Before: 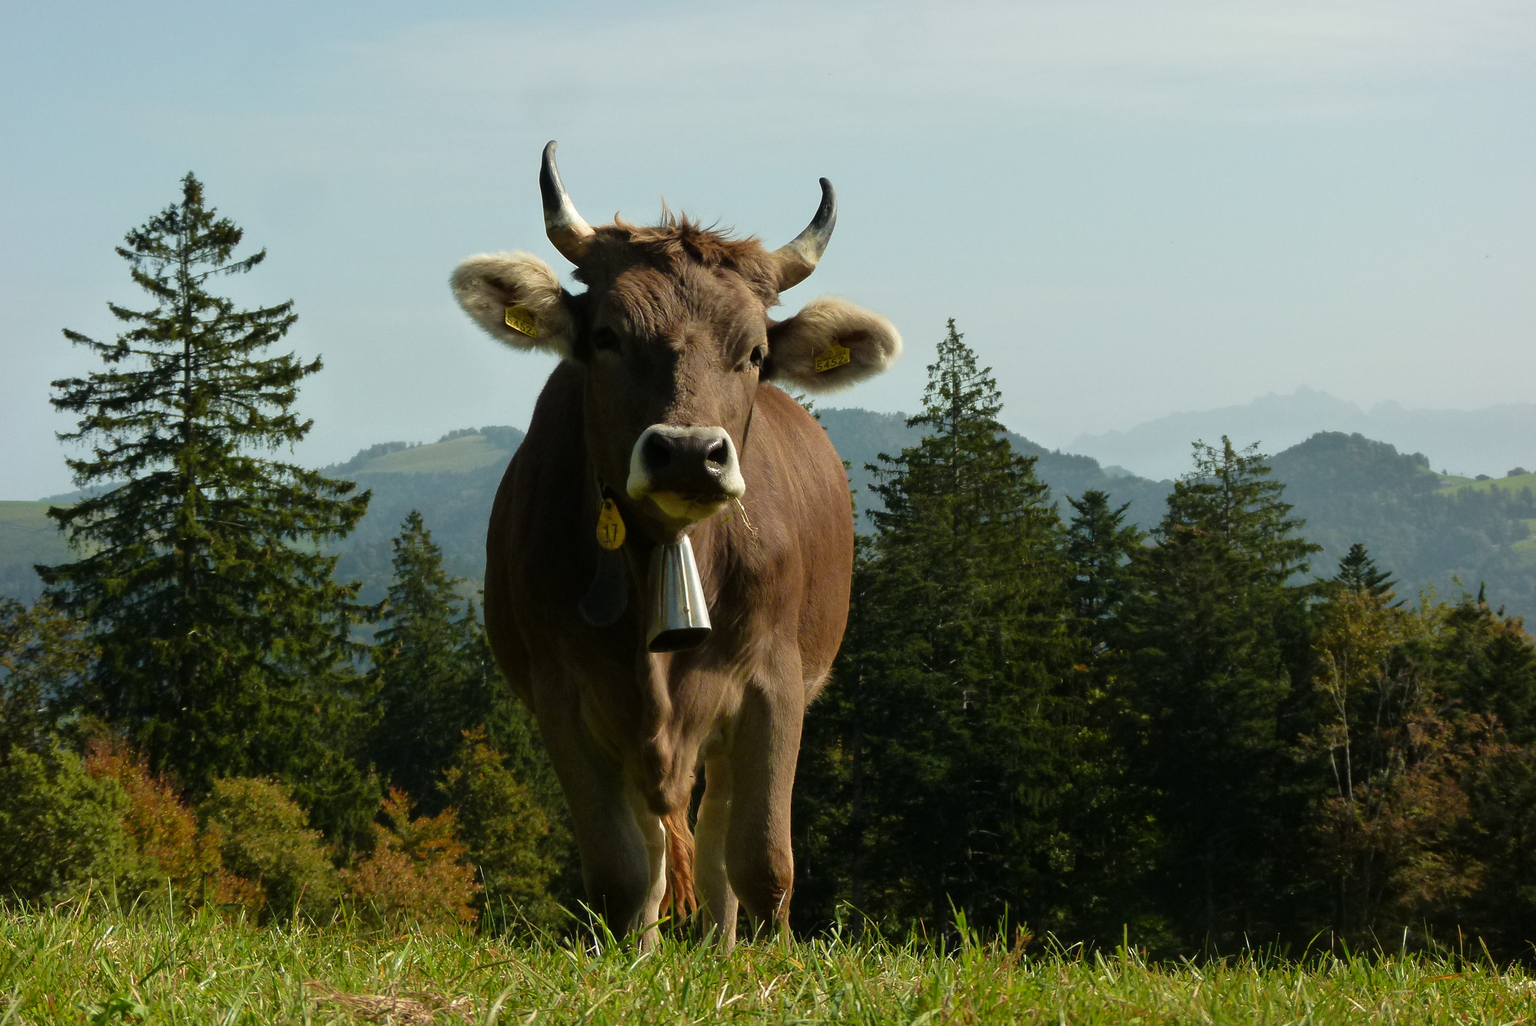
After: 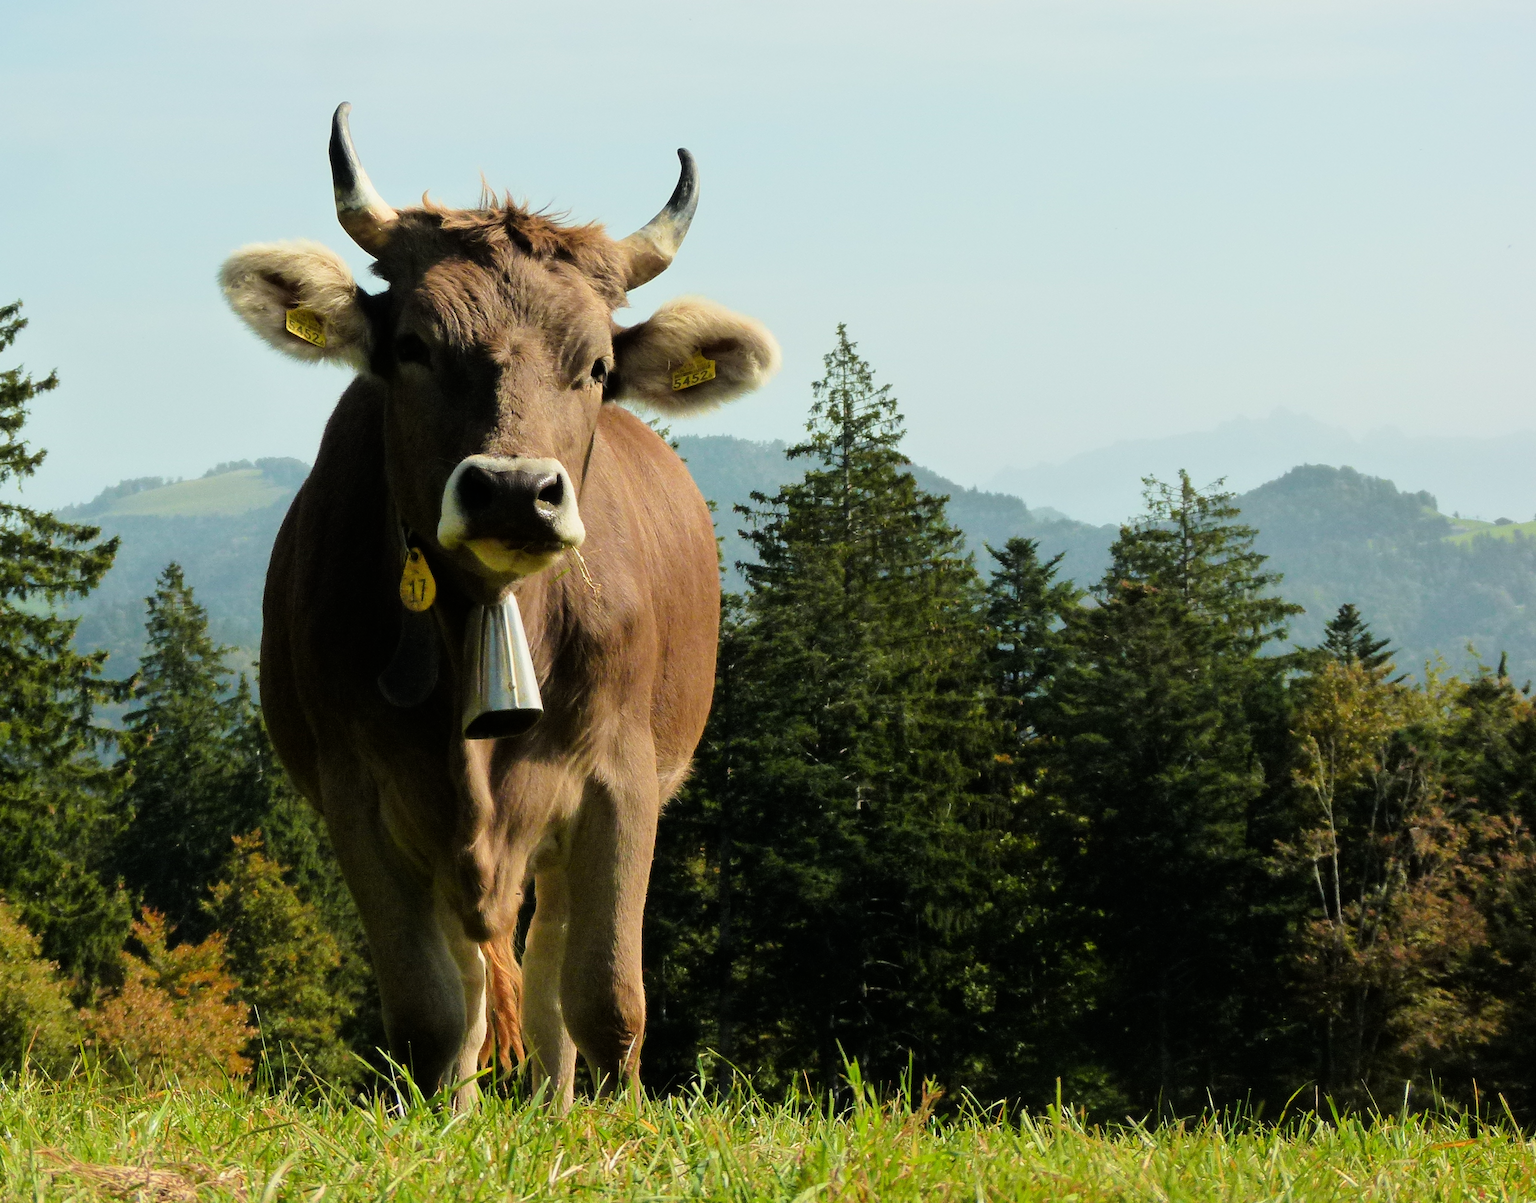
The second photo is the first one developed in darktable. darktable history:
filmic rgb: black relative exposure -7.65 EV, white relative exposure 4.56 EV, hardness 3.61, color science v6 (2022)
crop and rotate: left 17.959%, top 5.771%, right 1.742%
exposure: black level correction 0, exposure 1 EV, compensate highlight preservation false
